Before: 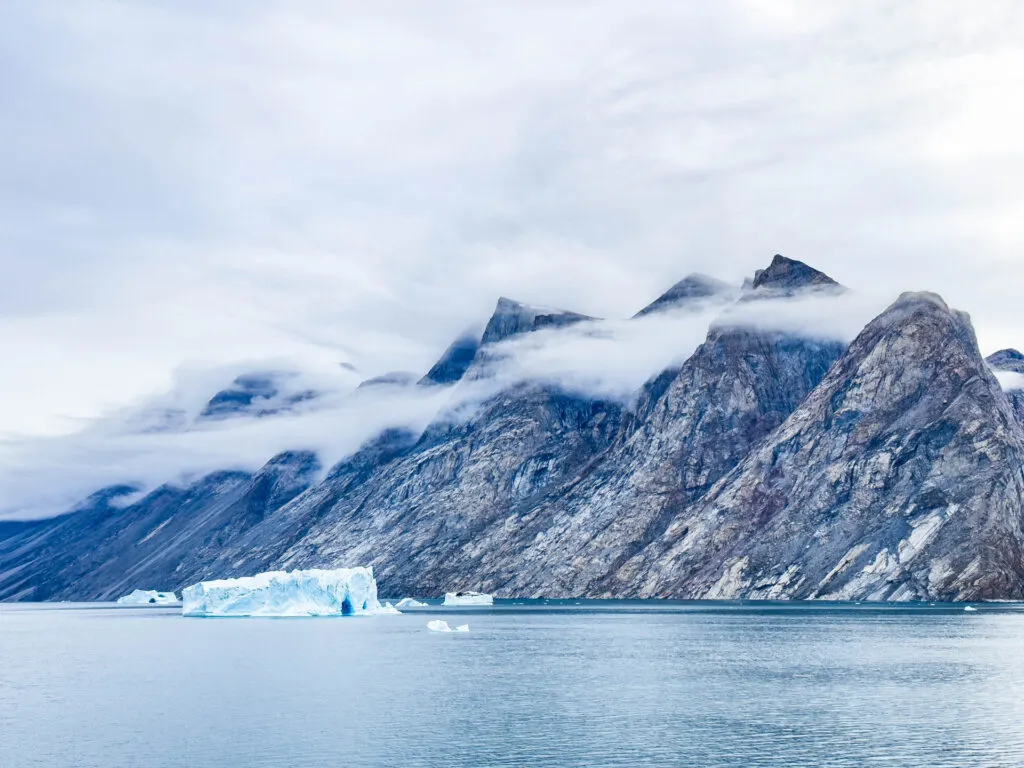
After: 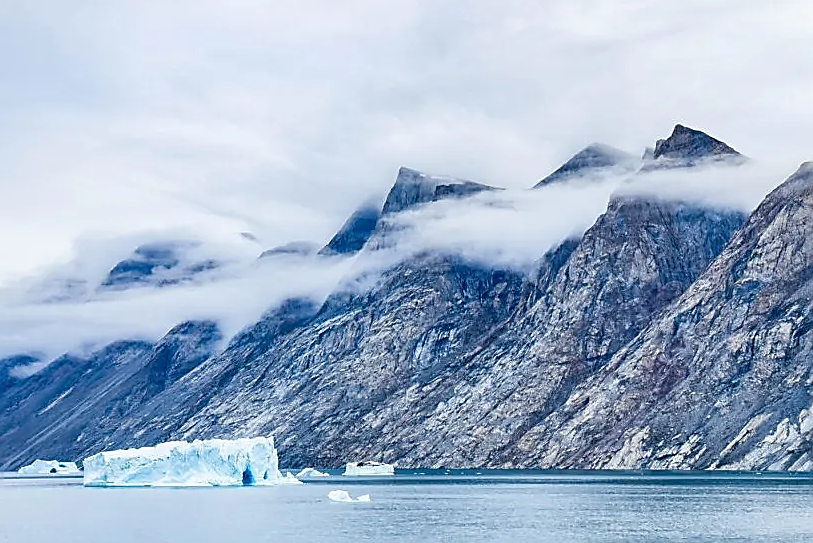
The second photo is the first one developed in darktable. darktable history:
sharpen: radius 1.4, amount 1.25, threshold 0.7
crop: left 9.712%, top 16.928%, right 10.845%, bottom 12.332%
